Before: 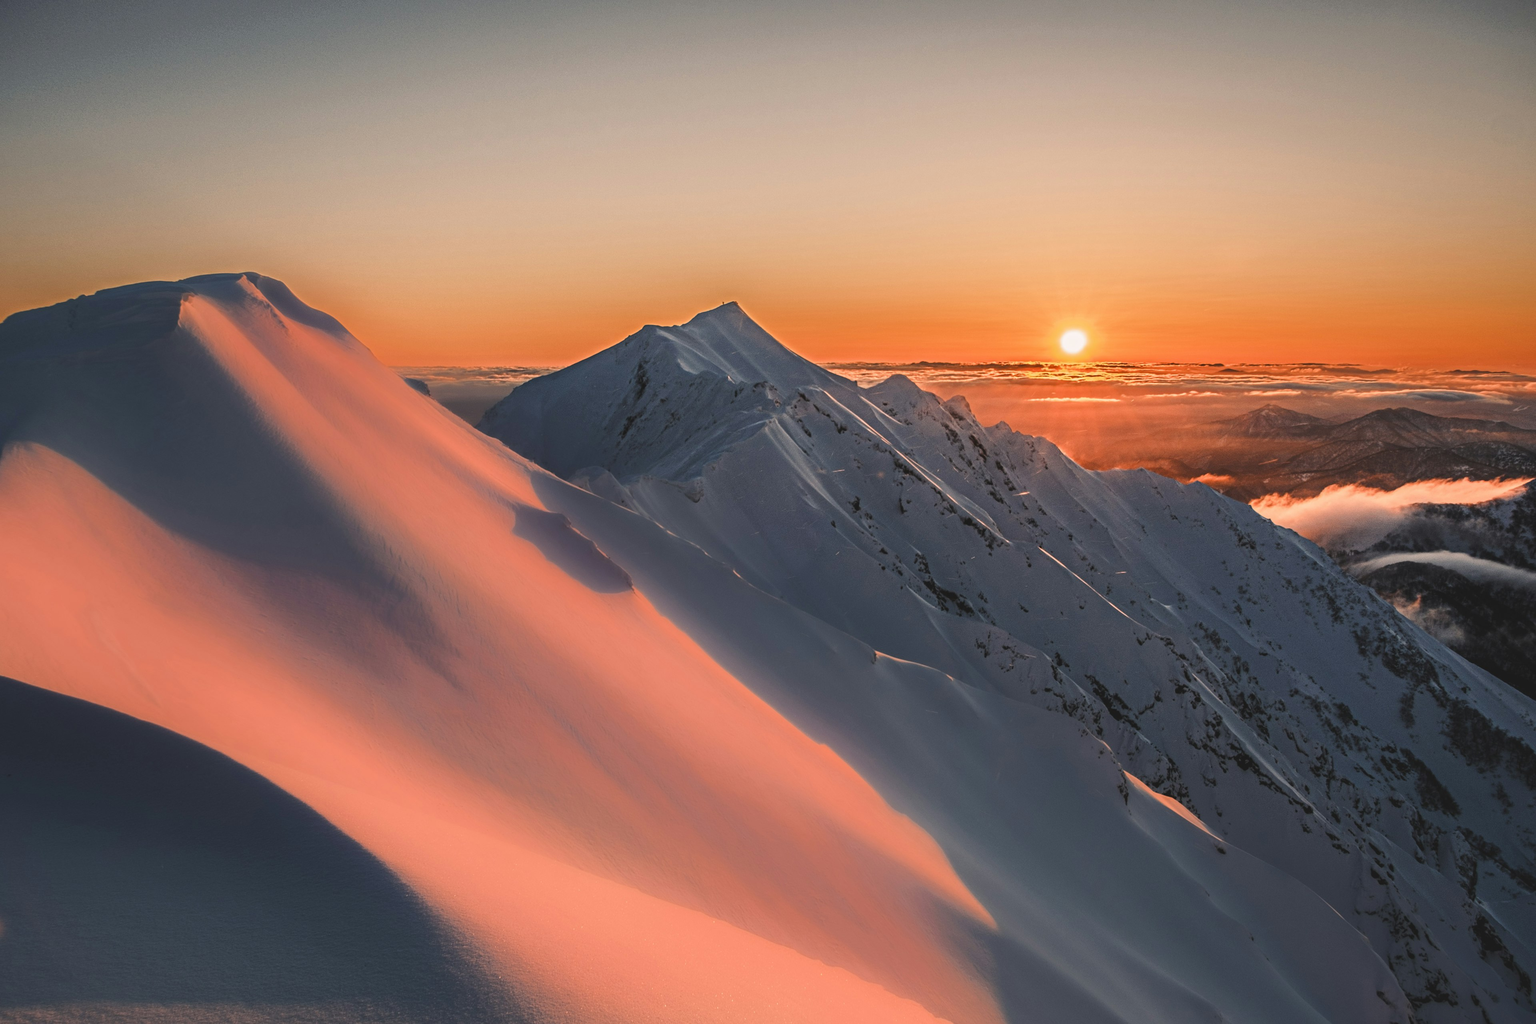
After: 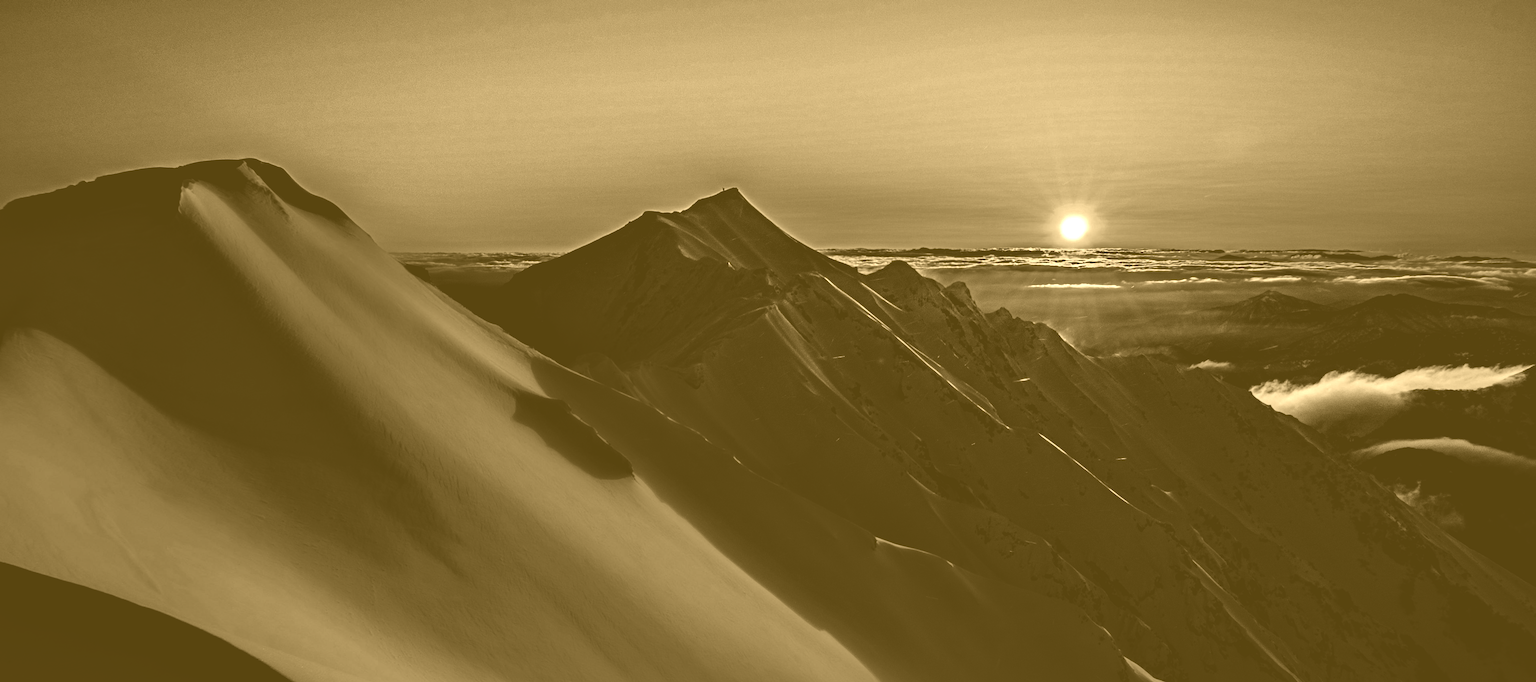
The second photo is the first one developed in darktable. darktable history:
local contrast: mode bilateral grid, contrast 25, coarseness 60, detail 151%, midtone range 0.2
crop: top 11.166%, bottom 22.168%
colorize: hue 36°, source mix 100%
contrast brightness saturation: brightness -1, saturation 1
